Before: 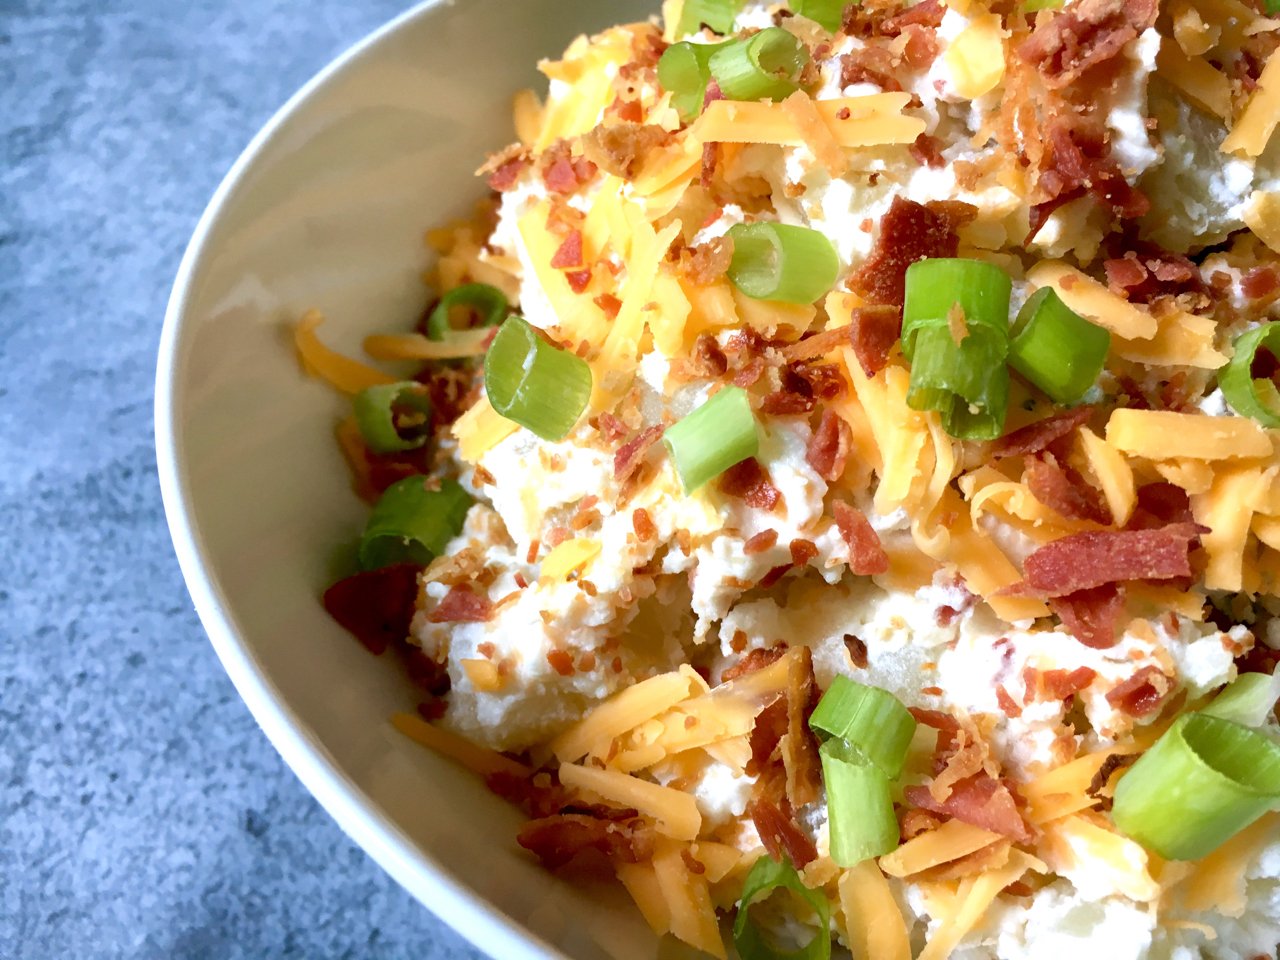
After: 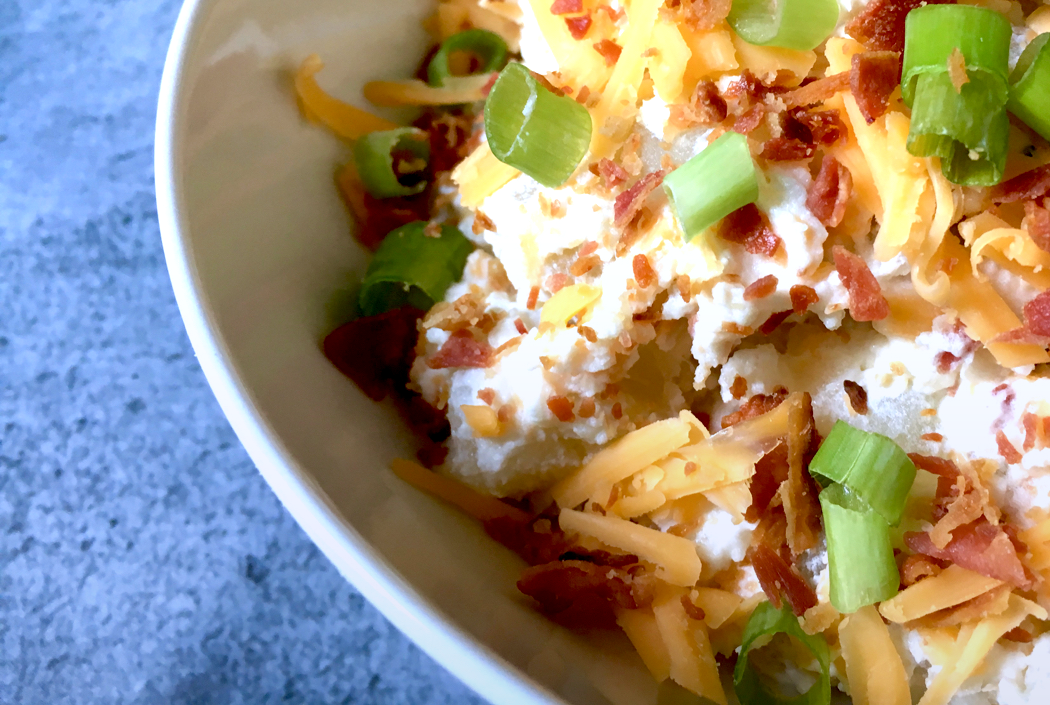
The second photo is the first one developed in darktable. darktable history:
exposure: black level correction 0.007, exposure 0.093 EV, compensate highlight preservation false
color calibration: illuminant as shot in camera, x 0.358, y 0.373, temperature 4628.91 K
graduated density: rotation -180°, offset 27.42
crop: top 26.531%, right 17.959%
tone equalizer: on, module defaults
